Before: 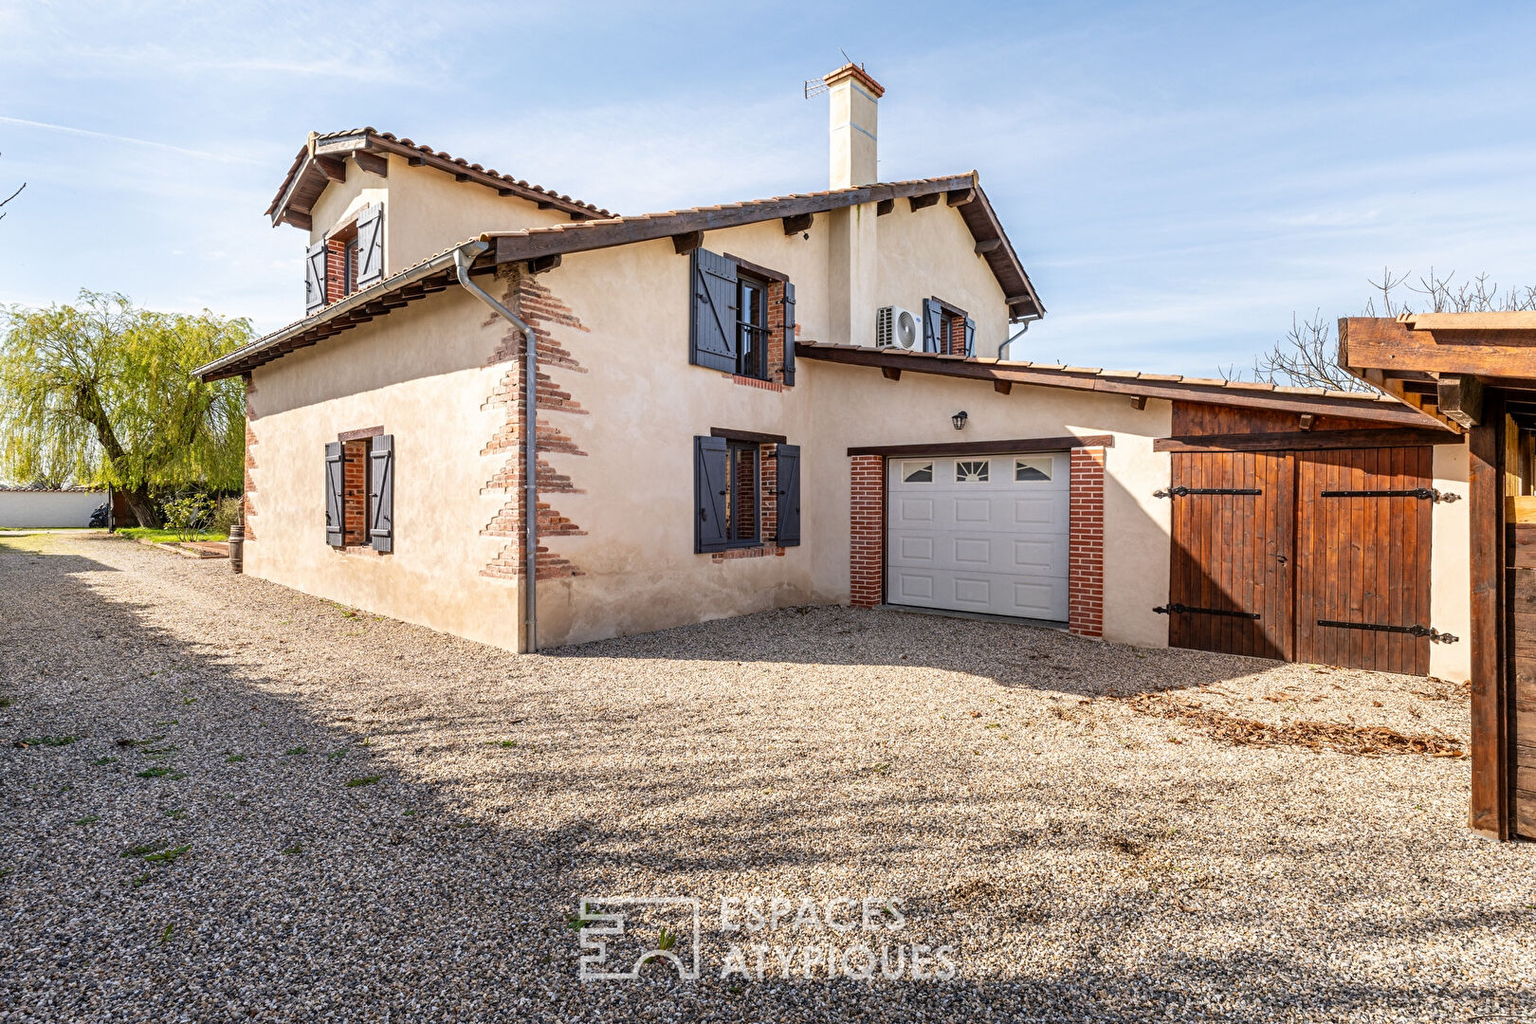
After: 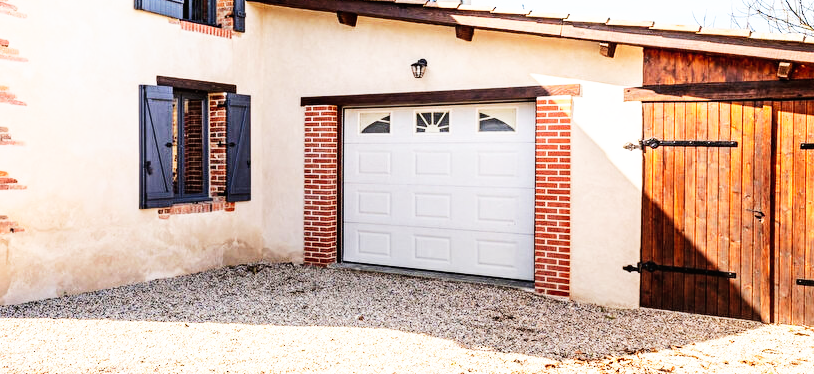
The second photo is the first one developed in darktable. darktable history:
shadows and highlights: shadows -23.08, highlights 46.15, soften with gaussian
base curve: curves: ch0 [(0, 0) (0.007, 0.004) (0.027, 0.03) (0.046, 0.07) (0.207, 0.54) (0.442, 0.872) (0.673, 0.972) (1, 1)], preserve colors none
crop: left 36.607%, top 34.735%, right 13.146%, bottom 30.611%
